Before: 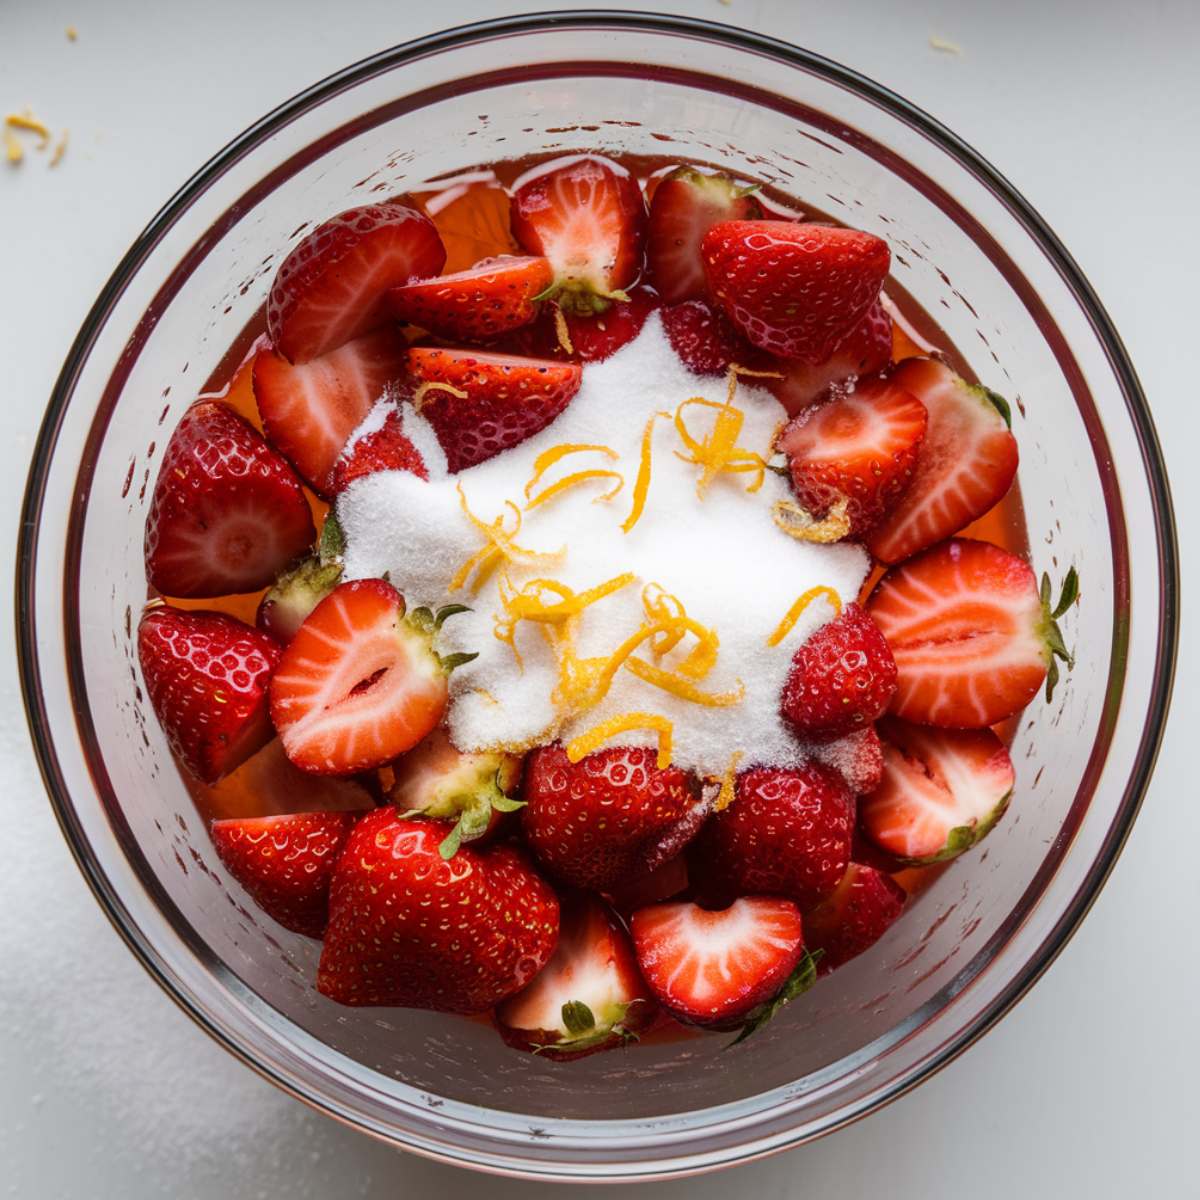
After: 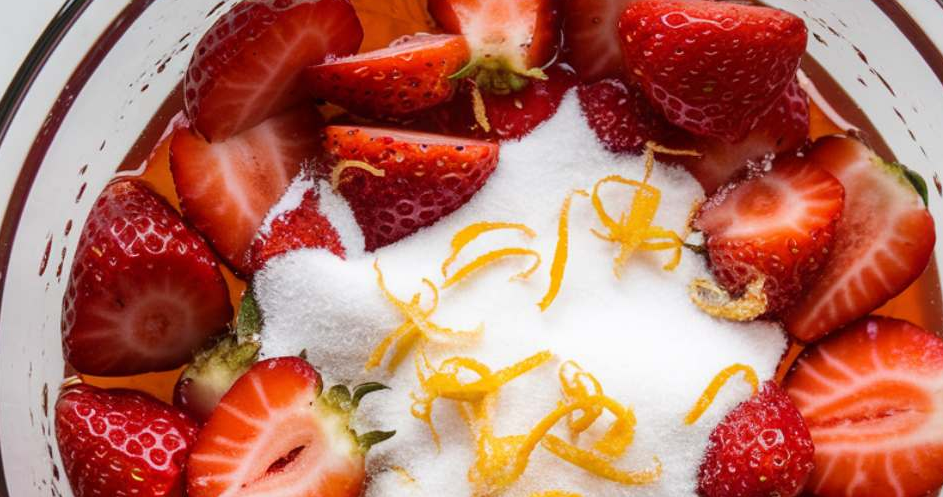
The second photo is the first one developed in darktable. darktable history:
crop: left 6.982%, top 18.569%, right 14.434%, bottom 39.937%
